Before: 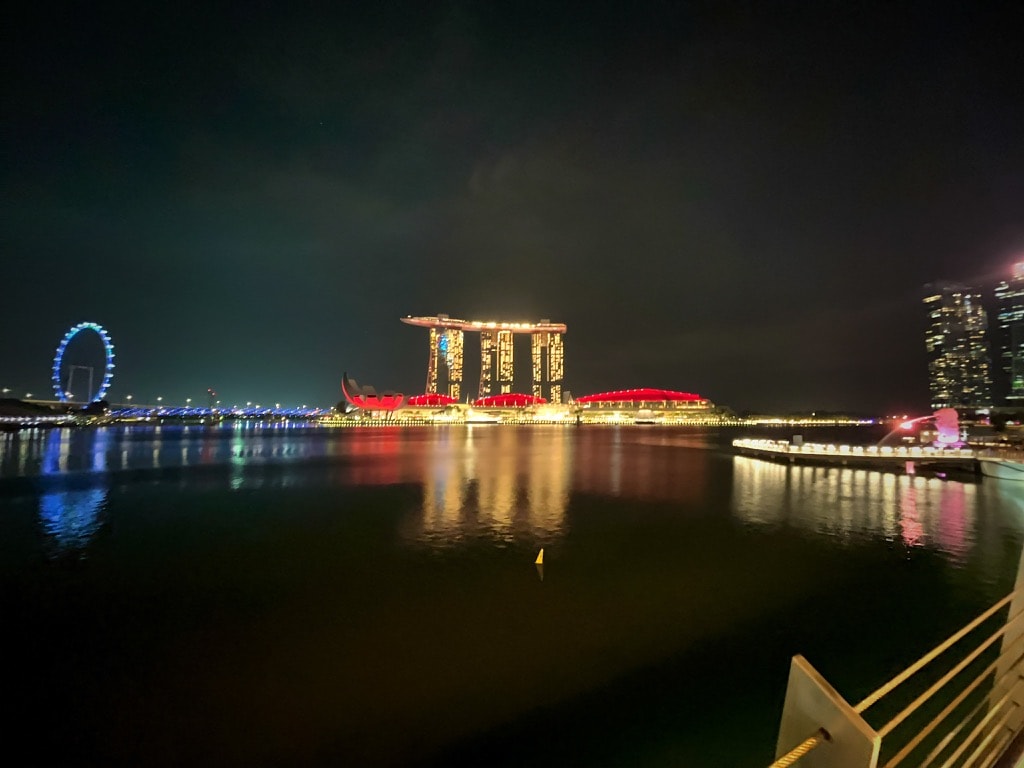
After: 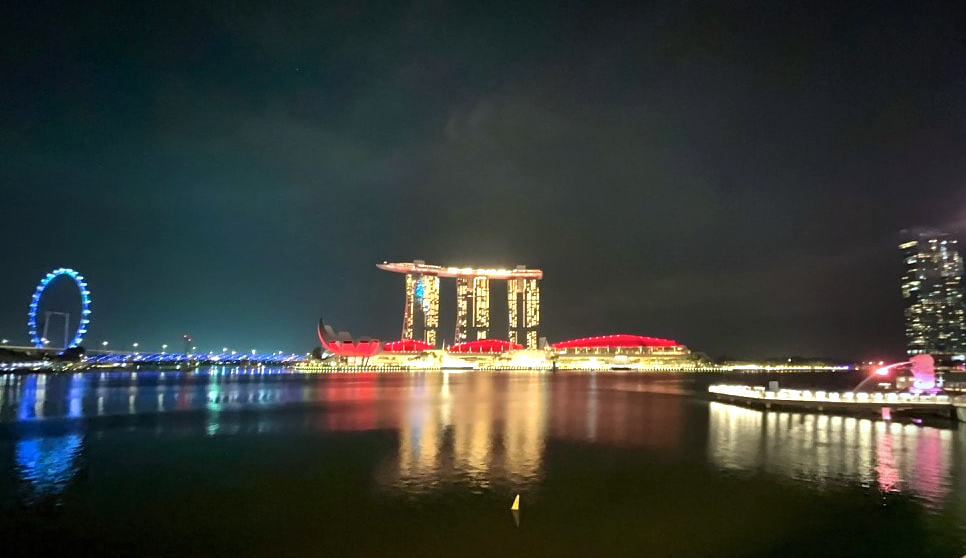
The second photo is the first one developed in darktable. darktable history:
color calibration: x 0.37, y 0.382, temperature 4303.07 K
exposure: exposure 0.6 EV, compensate highlight preservation false
crop: left 2.44%, top 7.04%, right 3.191%, bottom 20.285%
